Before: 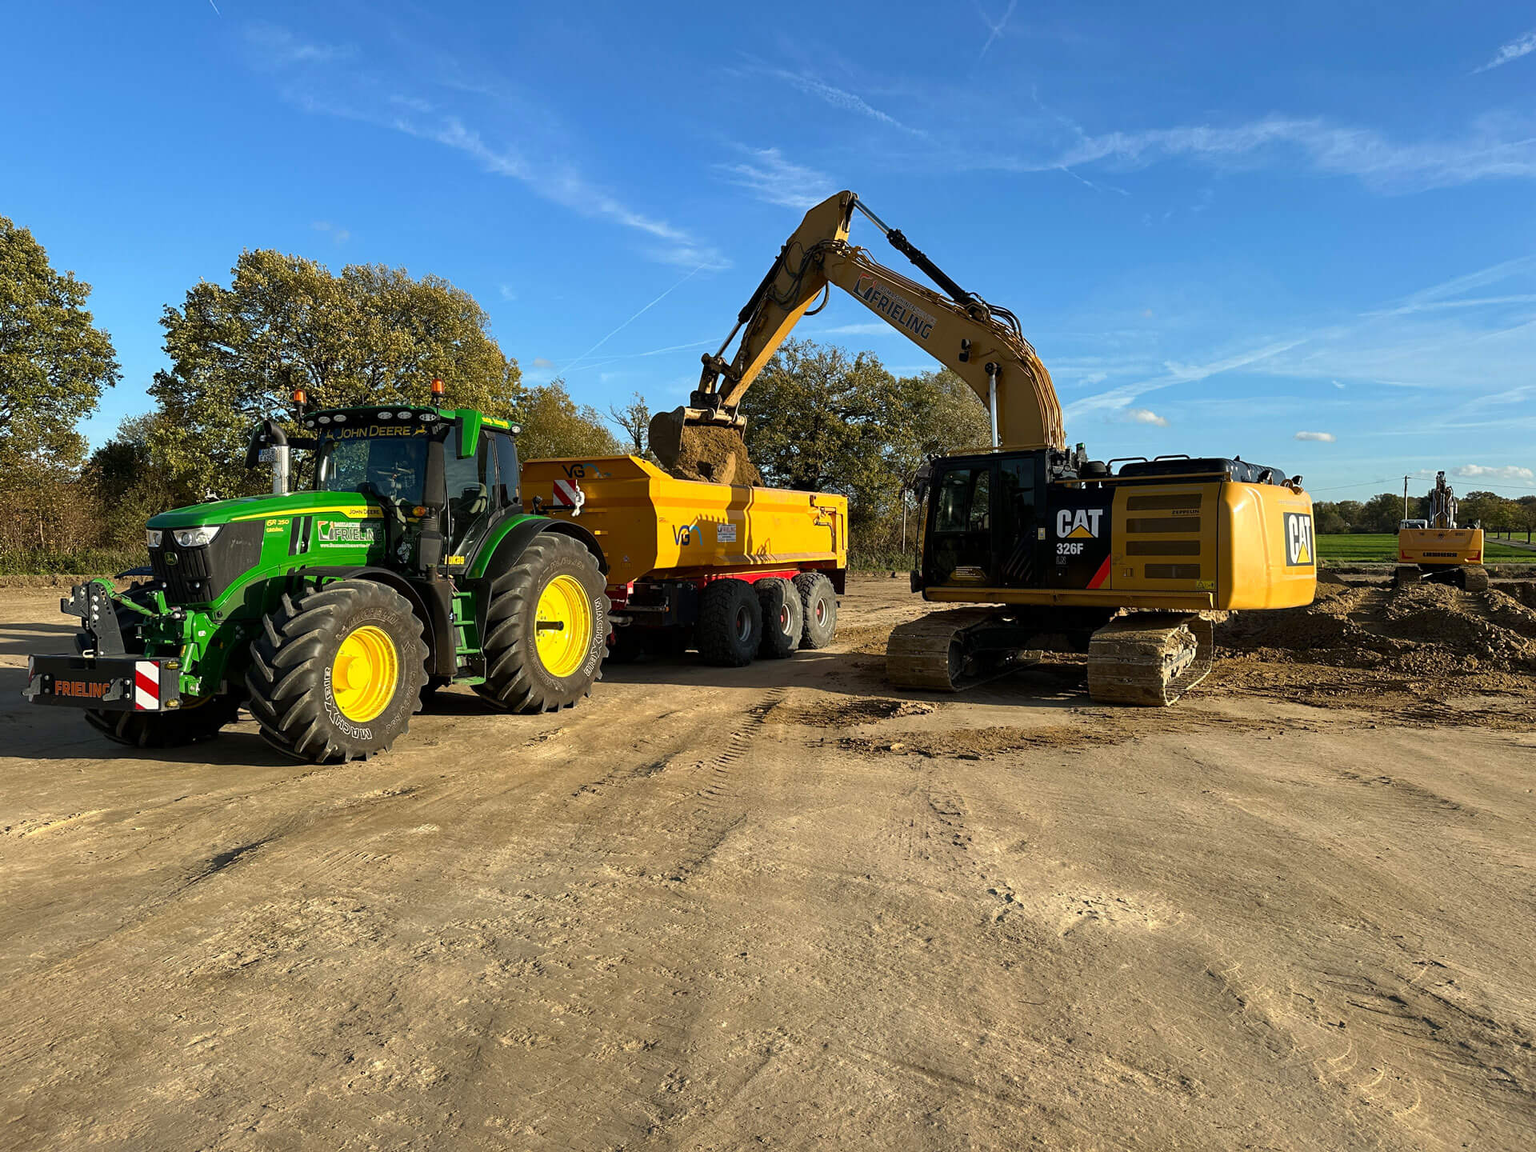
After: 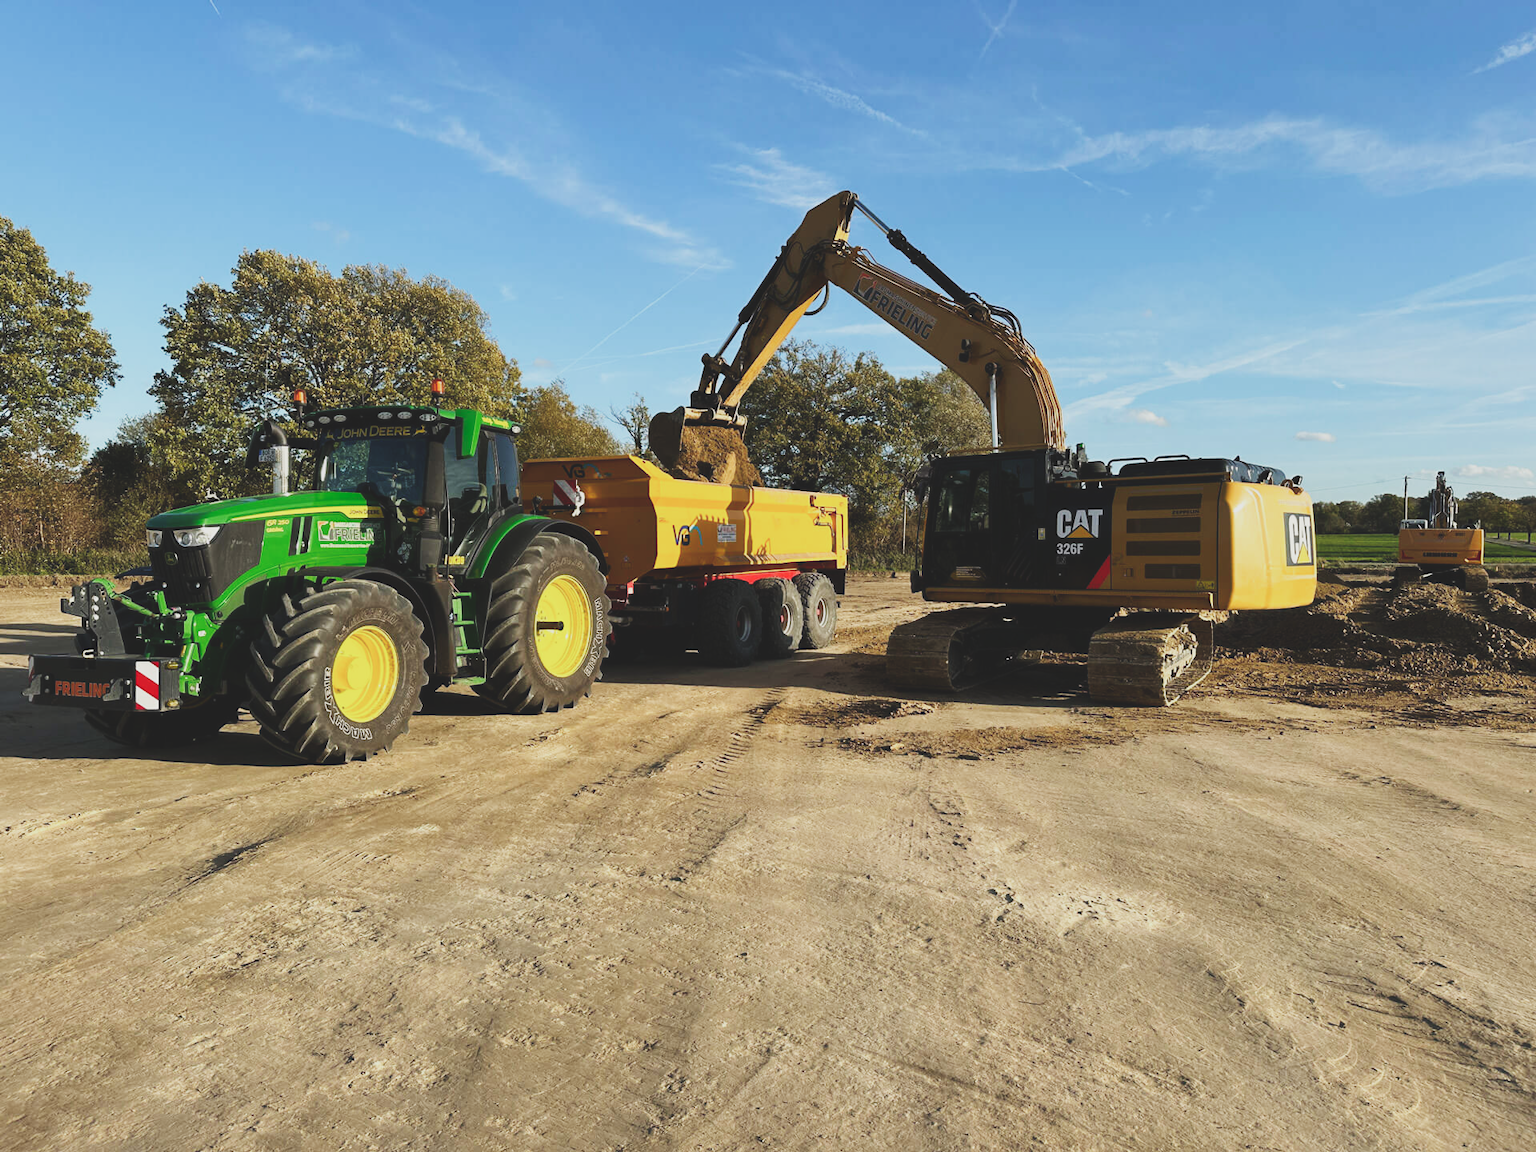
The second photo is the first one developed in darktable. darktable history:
exposure: black level correction -0.041, exposure 0.064 EV, compensate highlight preservation false
contrast equalizer: y [[0.5 ×4, 0.467, 0.376], [0.5 ×6], [0.5 ×6], [0 ×6], [0 ×6]]
sigmoid: contrast 1.8, skew -0.2, preserve hue 0%, red attenuation 0.1, red rotation 0.035, green attenuation 0.1, green rotation -0.017, blue attenuation 0.15, blue rotation -0.052, base primaries Rec2020
